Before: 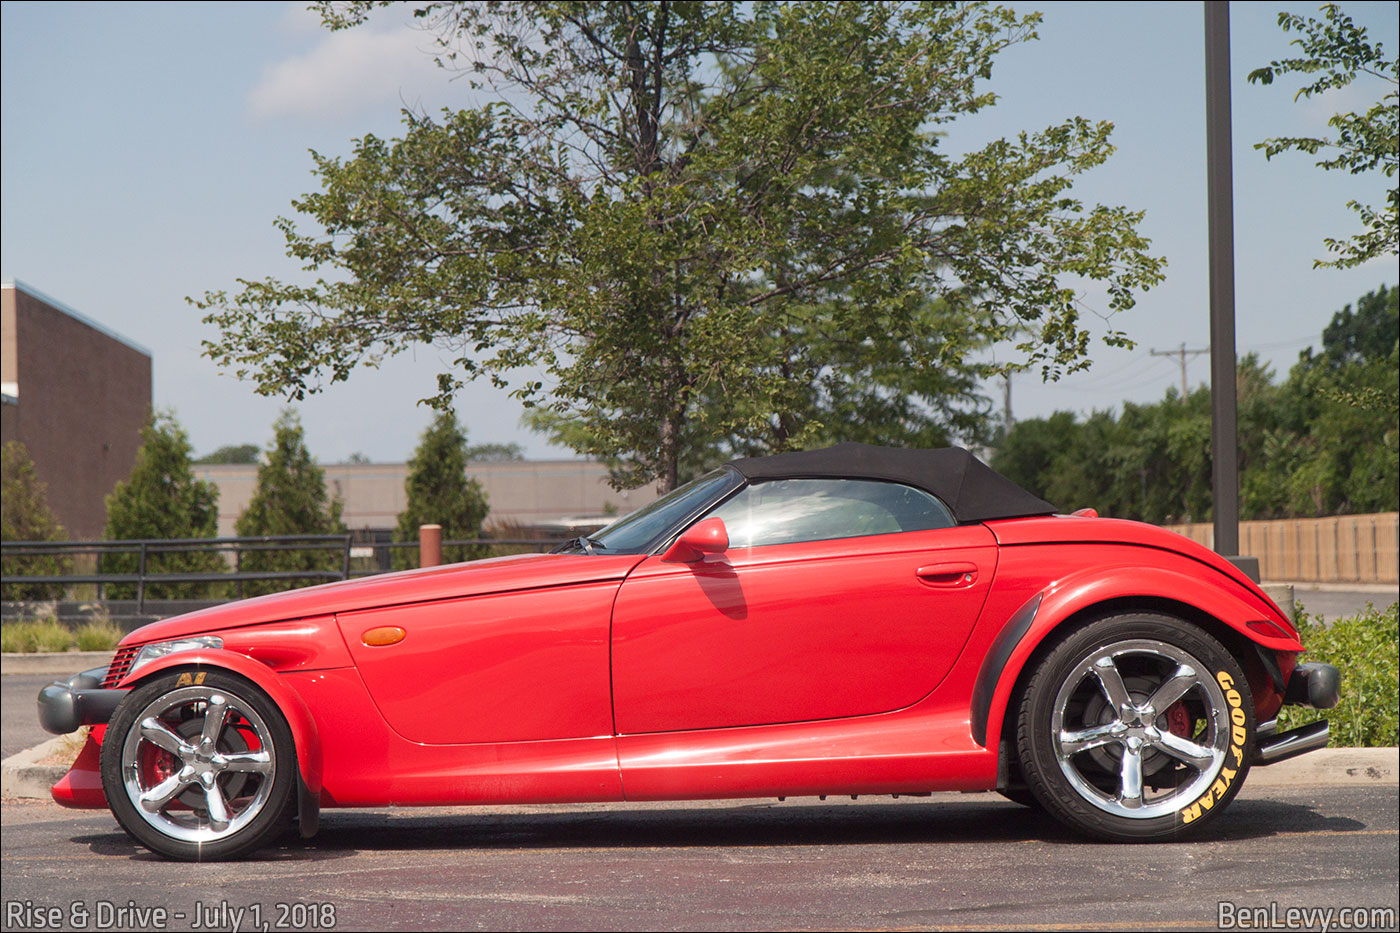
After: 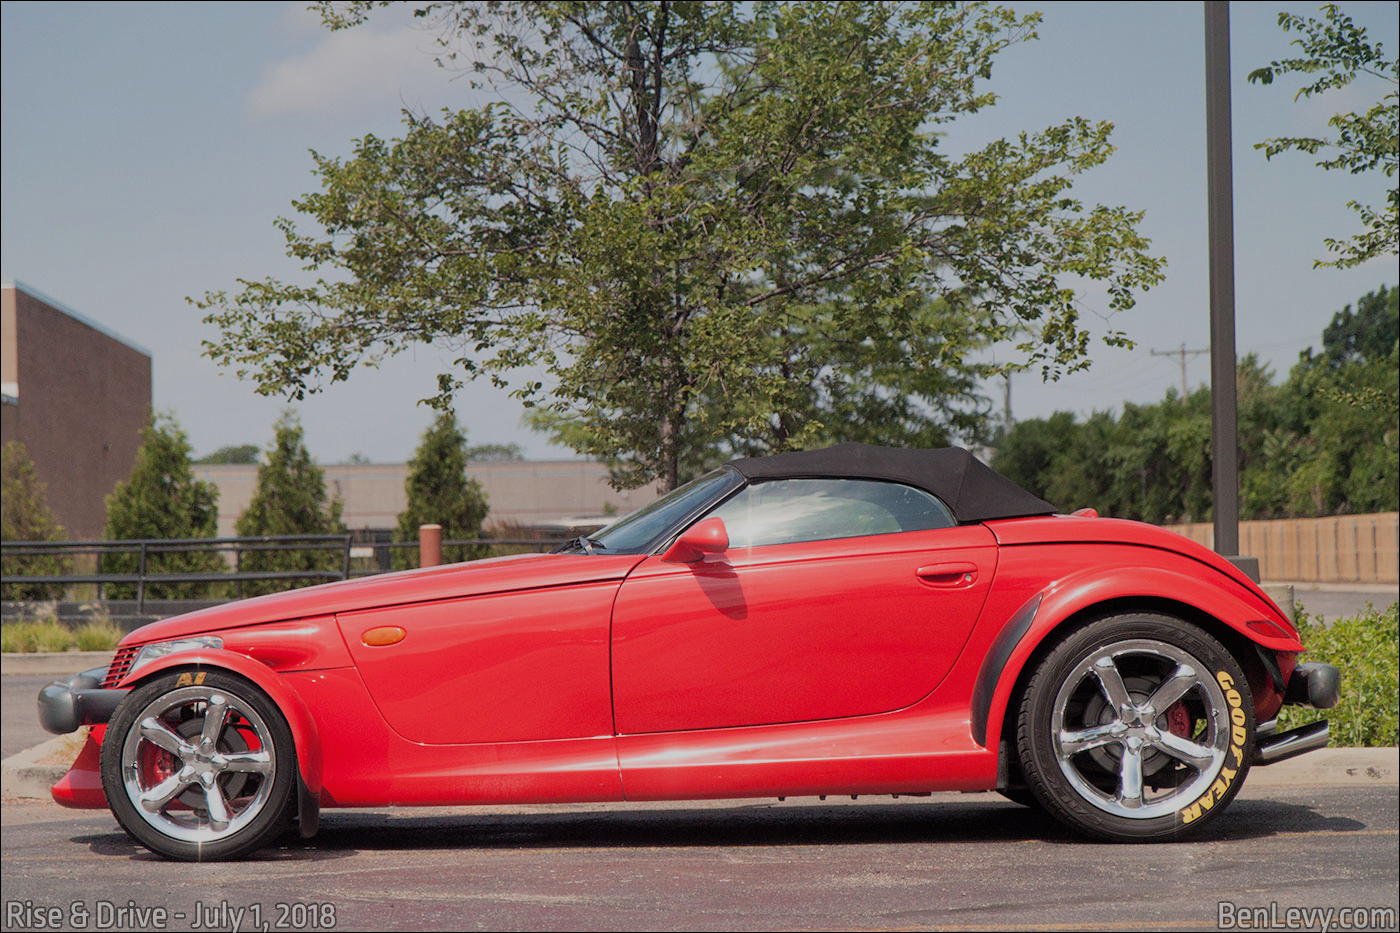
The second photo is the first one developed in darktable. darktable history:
filmic rgb: black relative exposure -7.65 EV, white relative exposure 4.56 EV, threshold 5.96 EV, hardness 3.61, enable highlight reconstruction true
shadows and highlights: on, module defaults
